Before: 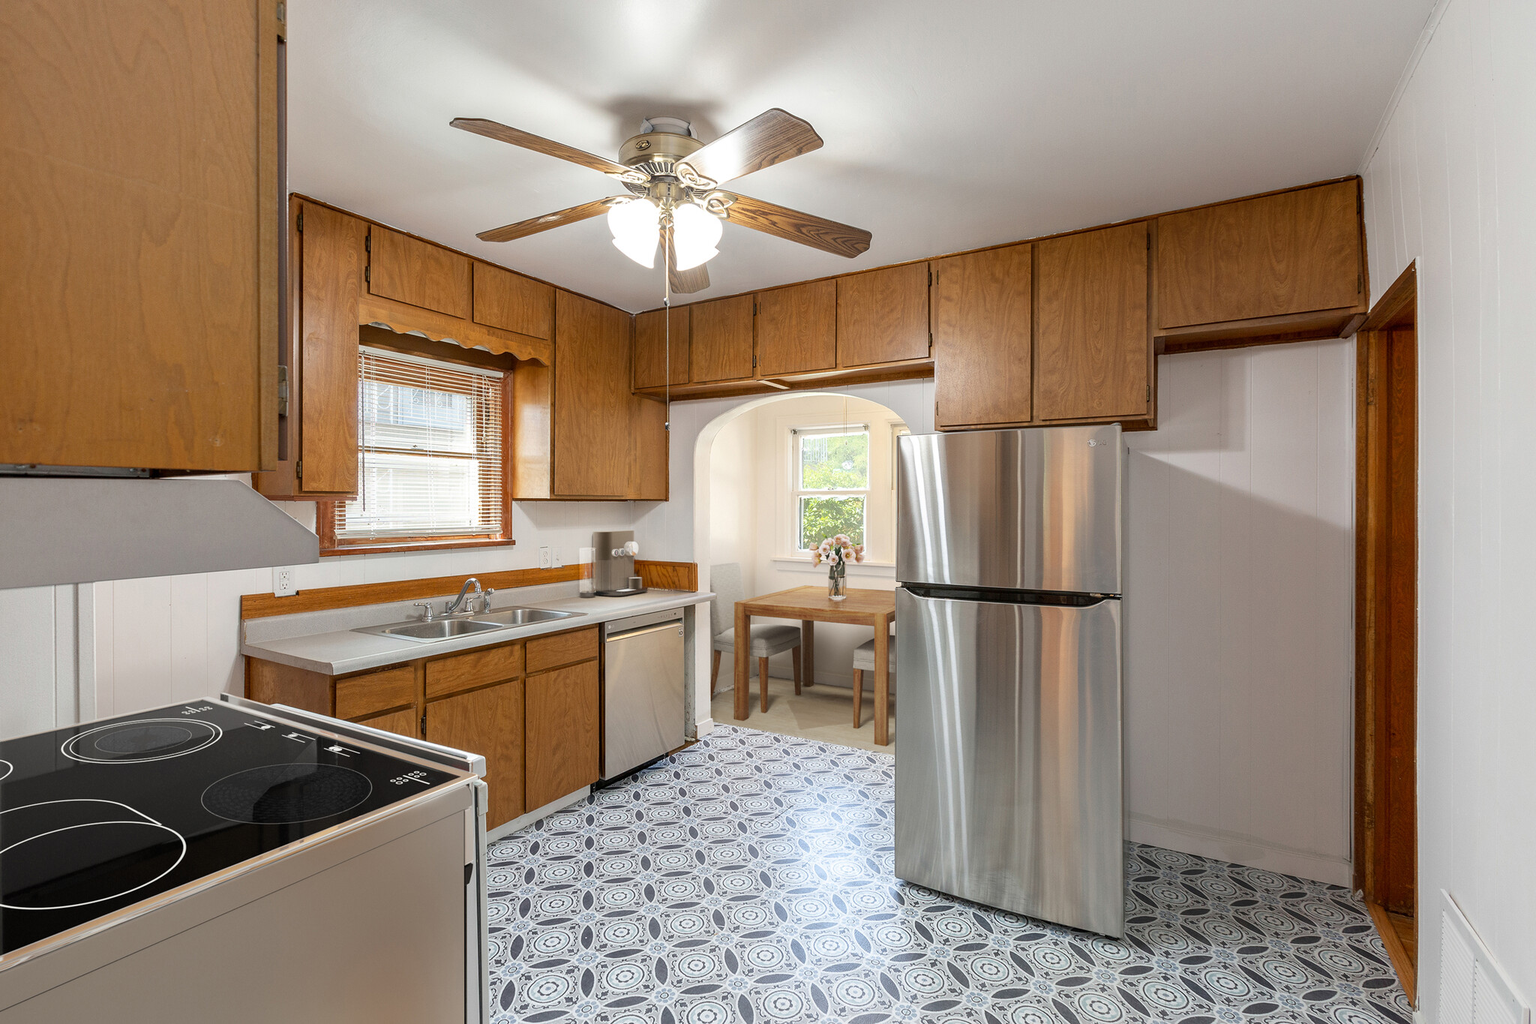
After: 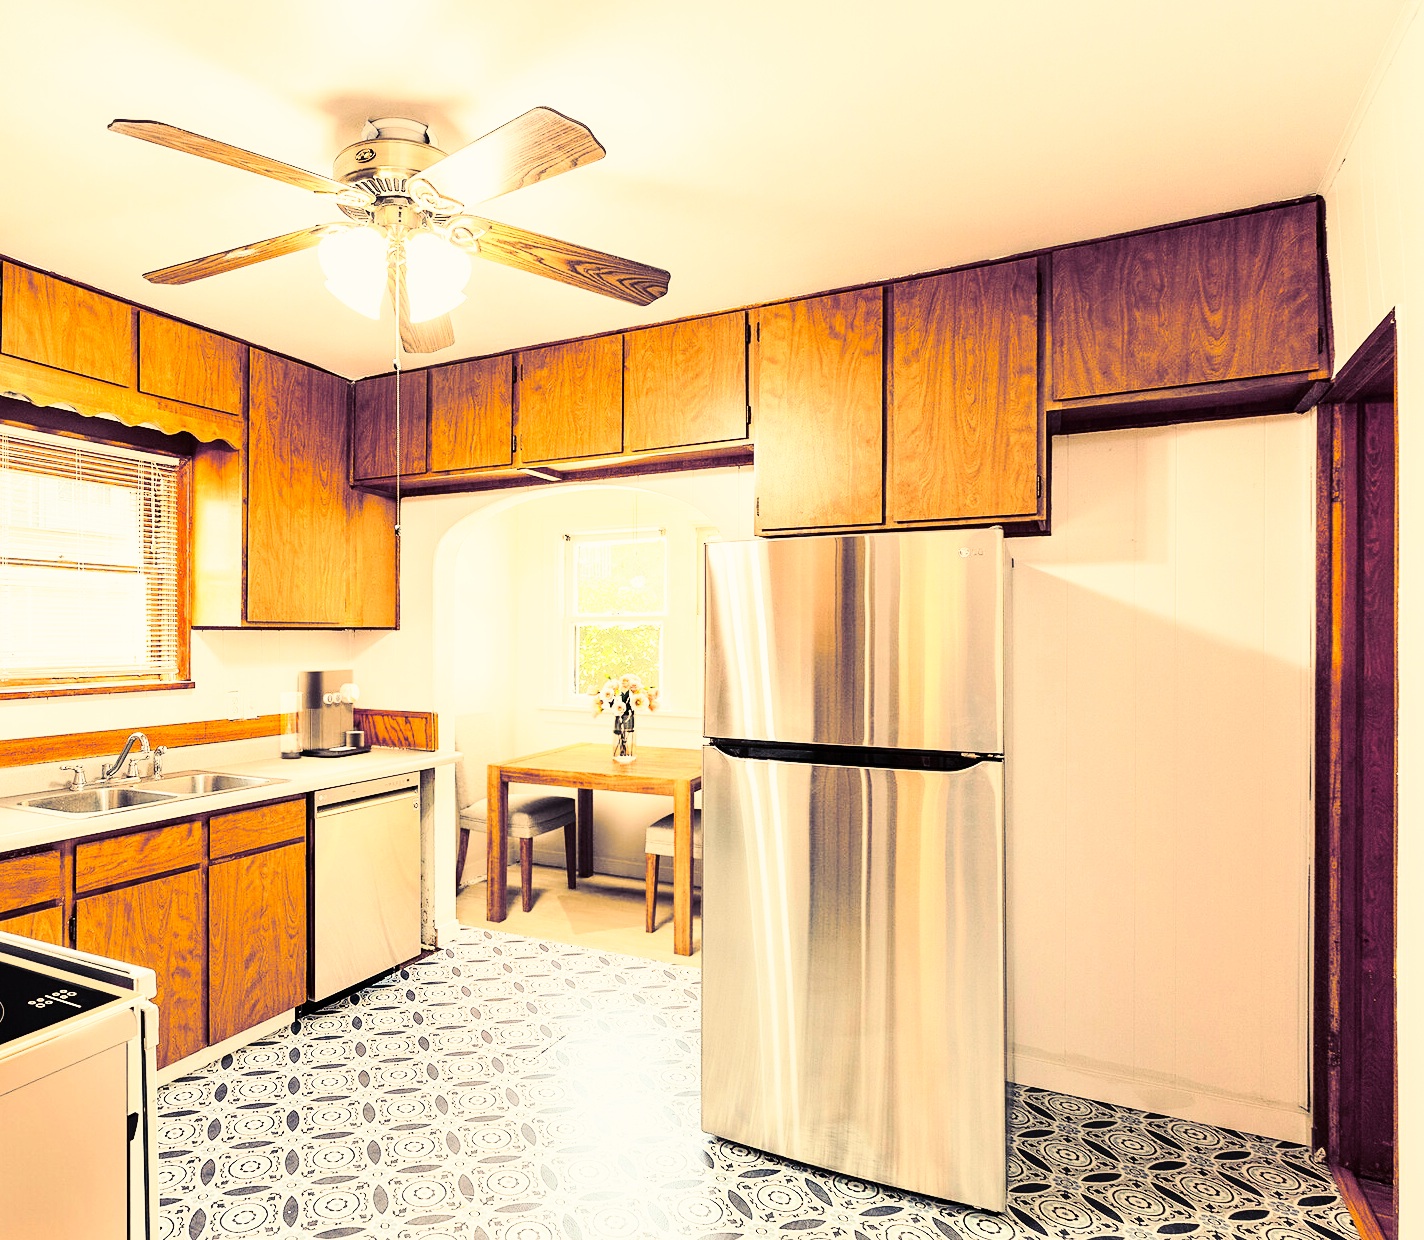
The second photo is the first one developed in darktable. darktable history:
white balance: red 1.138, green 0.996, blue 0.812
crop and rotate: left 24.034%, top 2.838%, right 6.406%, bottom 6.299%
base curve: curves: ch0 [(0, 0) (0.028, 0.03) (0.121, 0.232) (0.46, 0.748) (0.859, 0.968) (1, 1)], preserve colors none
split-toning: shadows › hue 230.4°
contrast brightness saturation: contrast 0.4, brightness 0.05, saturation 0.25
sharpen: amount 0.2
